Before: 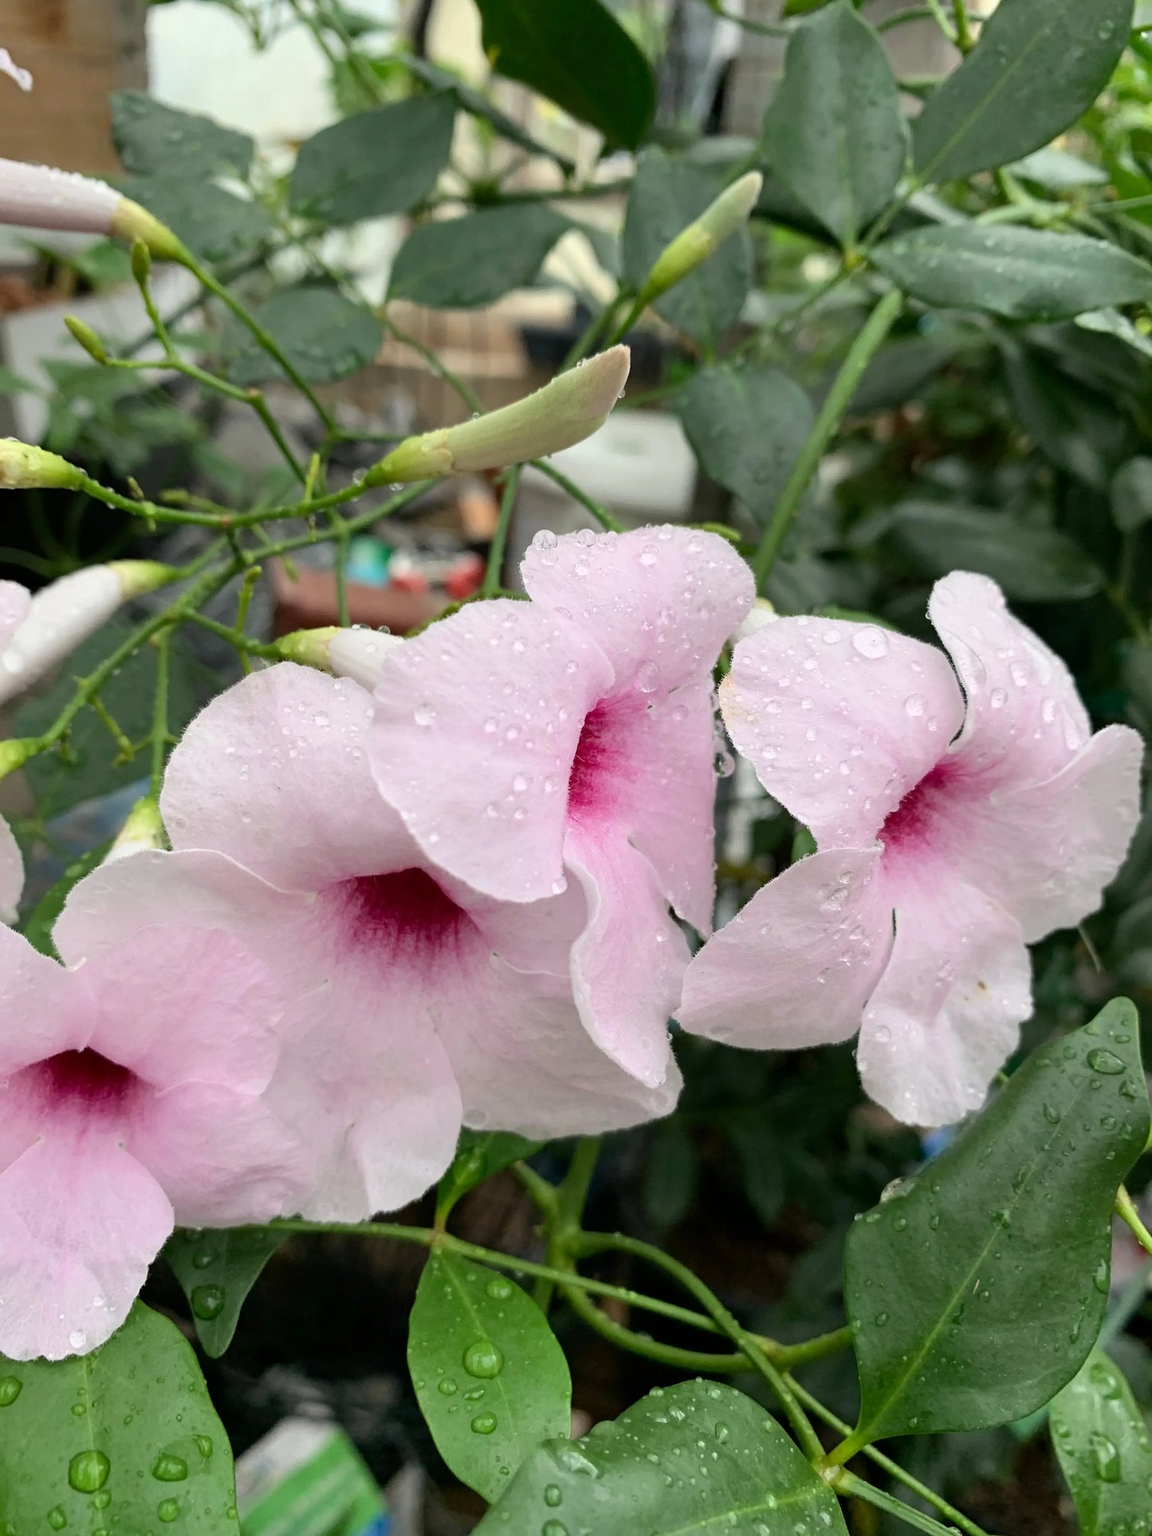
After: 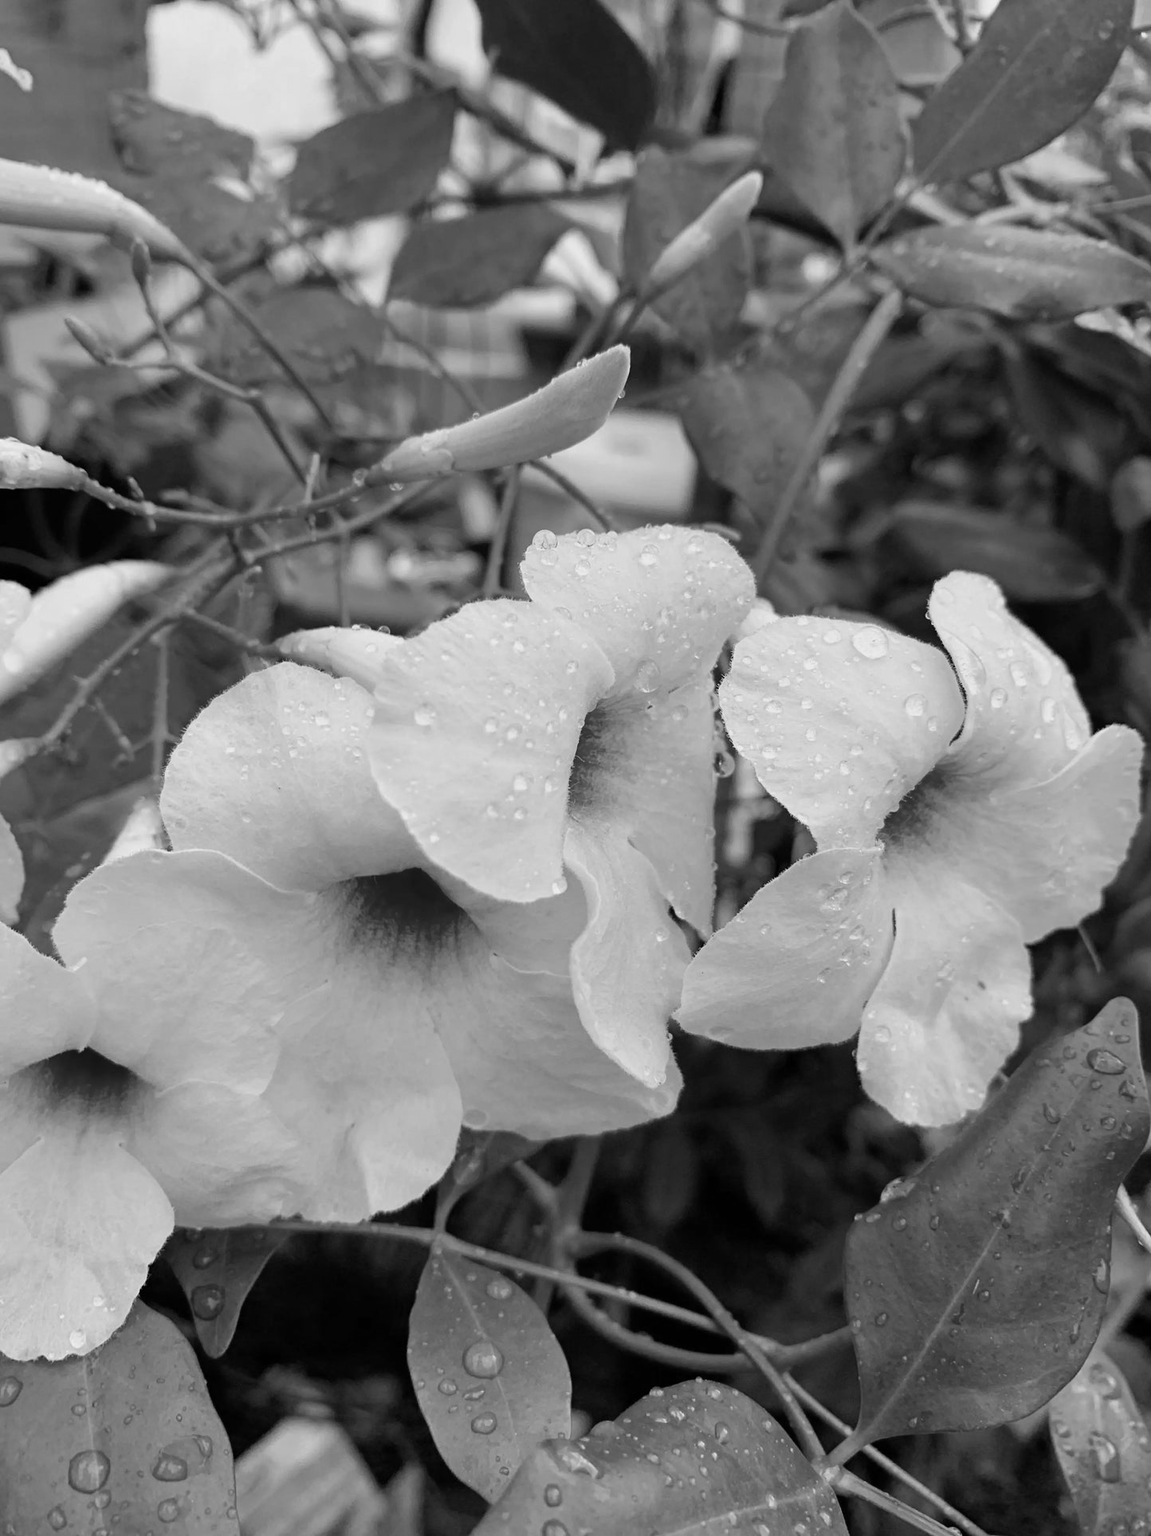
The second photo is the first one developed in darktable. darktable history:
monochrome: a 73.58, b 64.21
